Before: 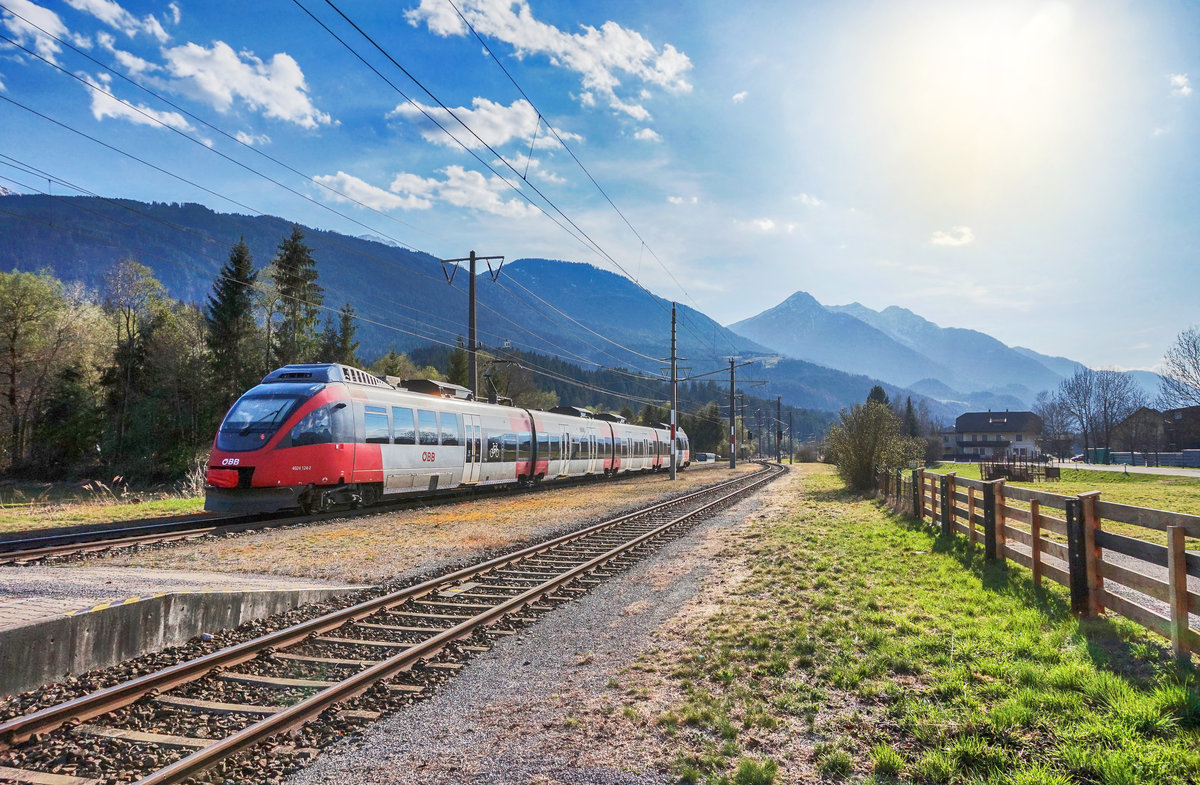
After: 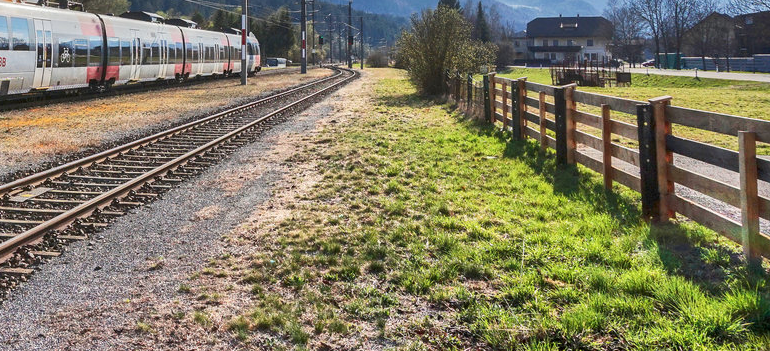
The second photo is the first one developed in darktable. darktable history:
local contrast: mode bilateral grid, contrast 25, coarseness 49, detail 123%, midtone range 0.2
crop and rotate: left 35.826%, top 50.34%, bottom 4.903%
exposure: compensate exposure bias true, compensate highlight preservation false
